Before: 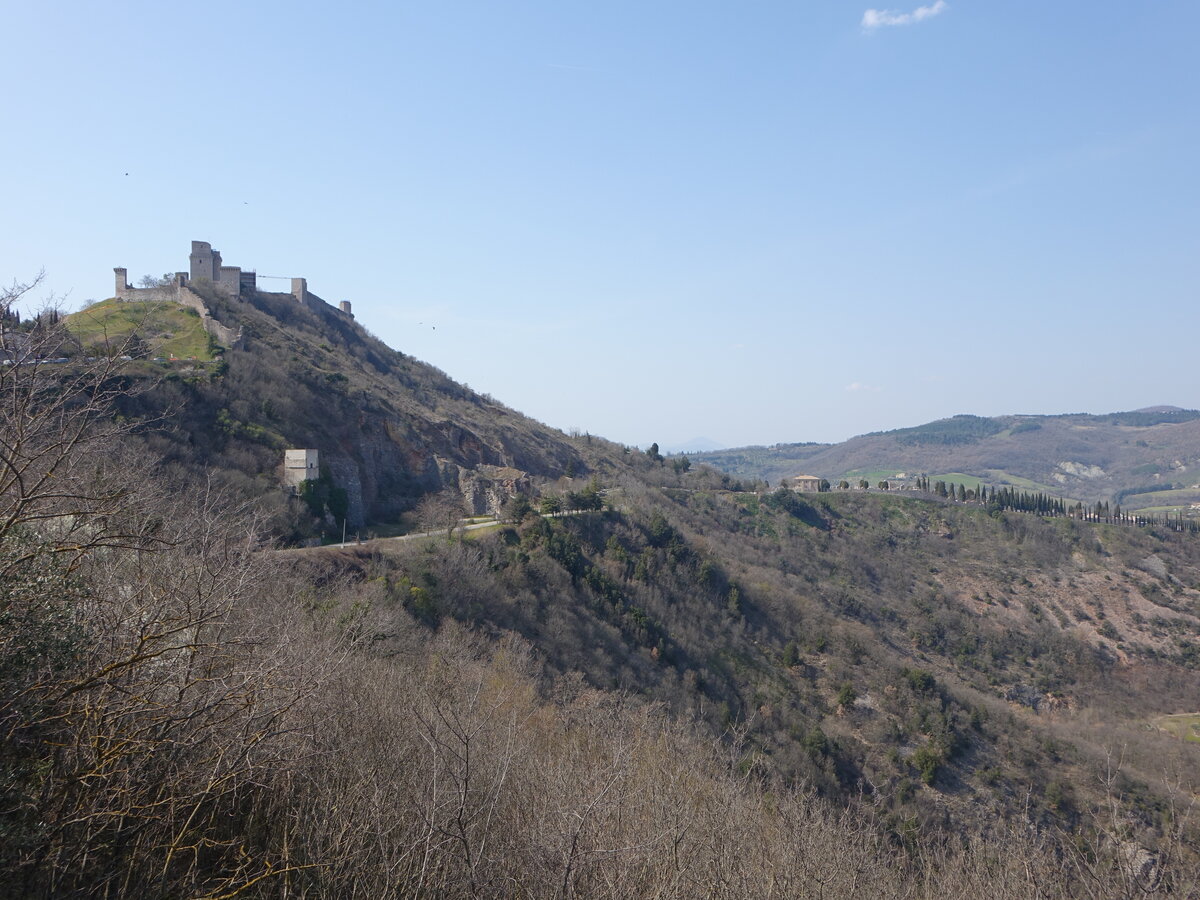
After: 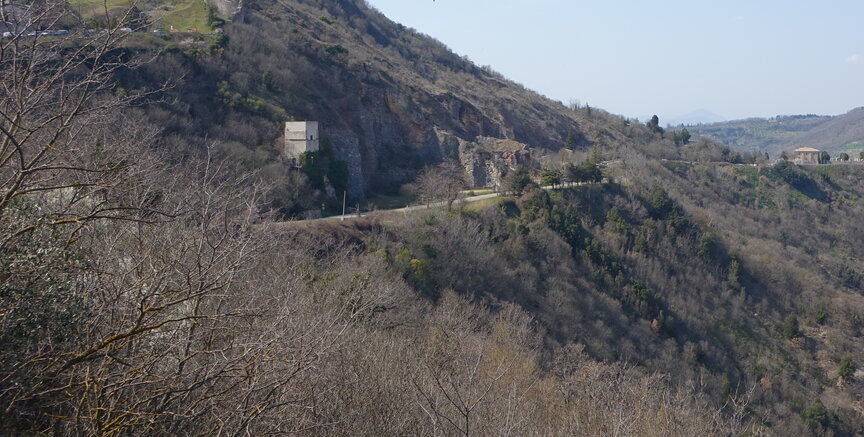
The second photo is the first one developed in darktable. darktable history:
crop: top 36.51%, right 27.94%, bottom 14.833%
